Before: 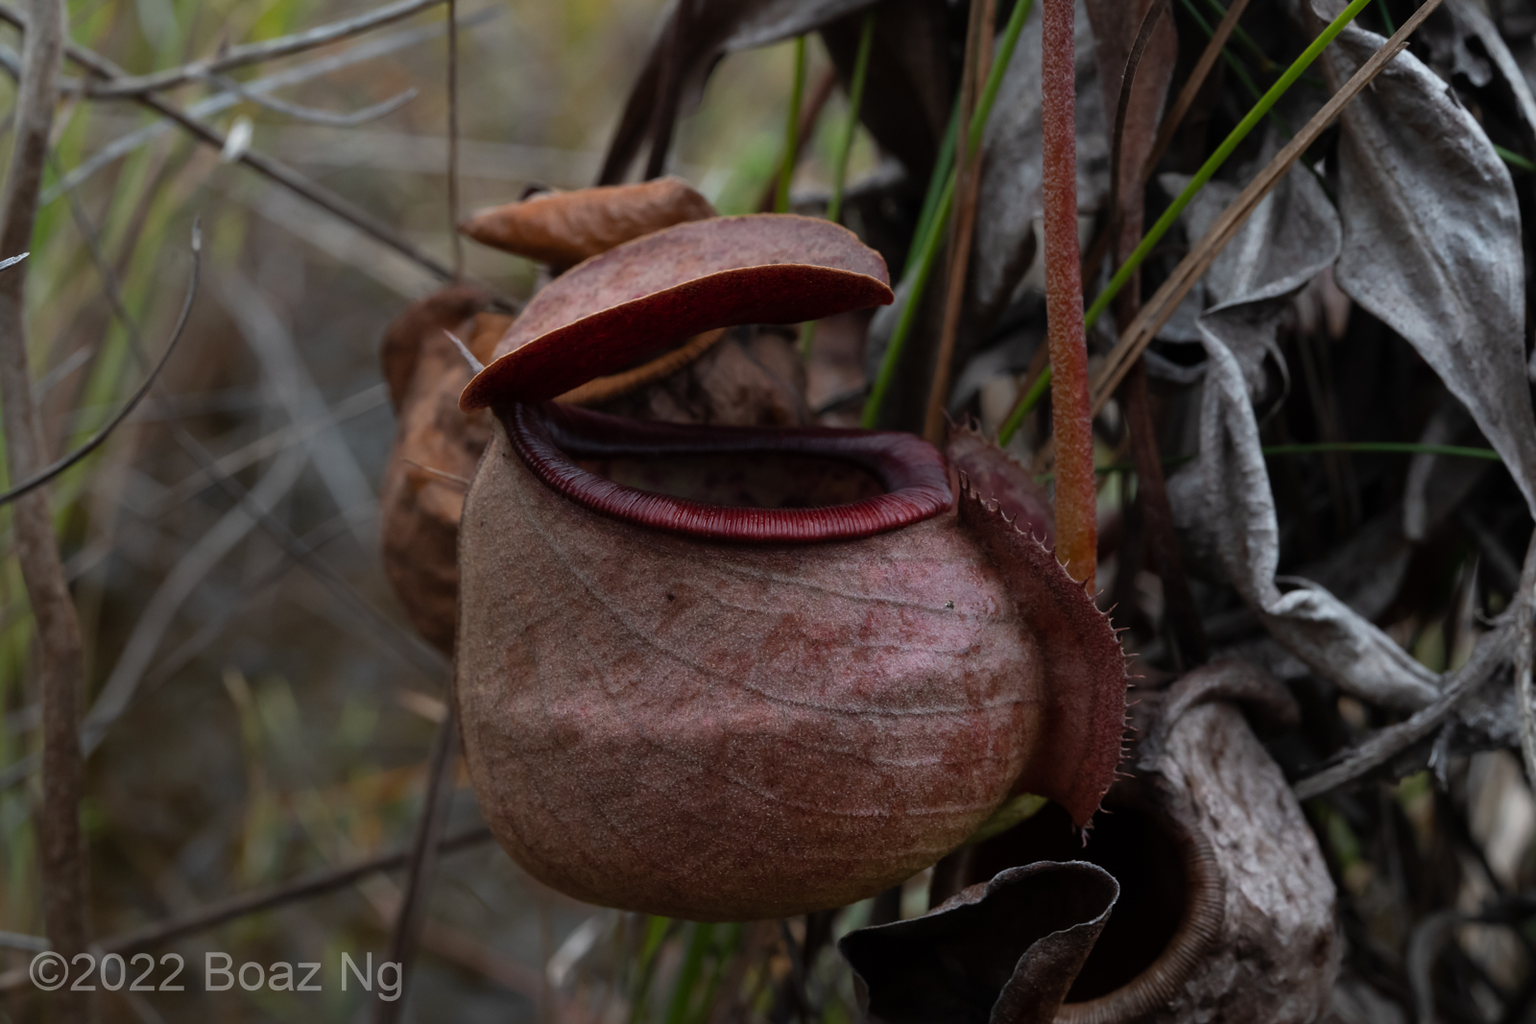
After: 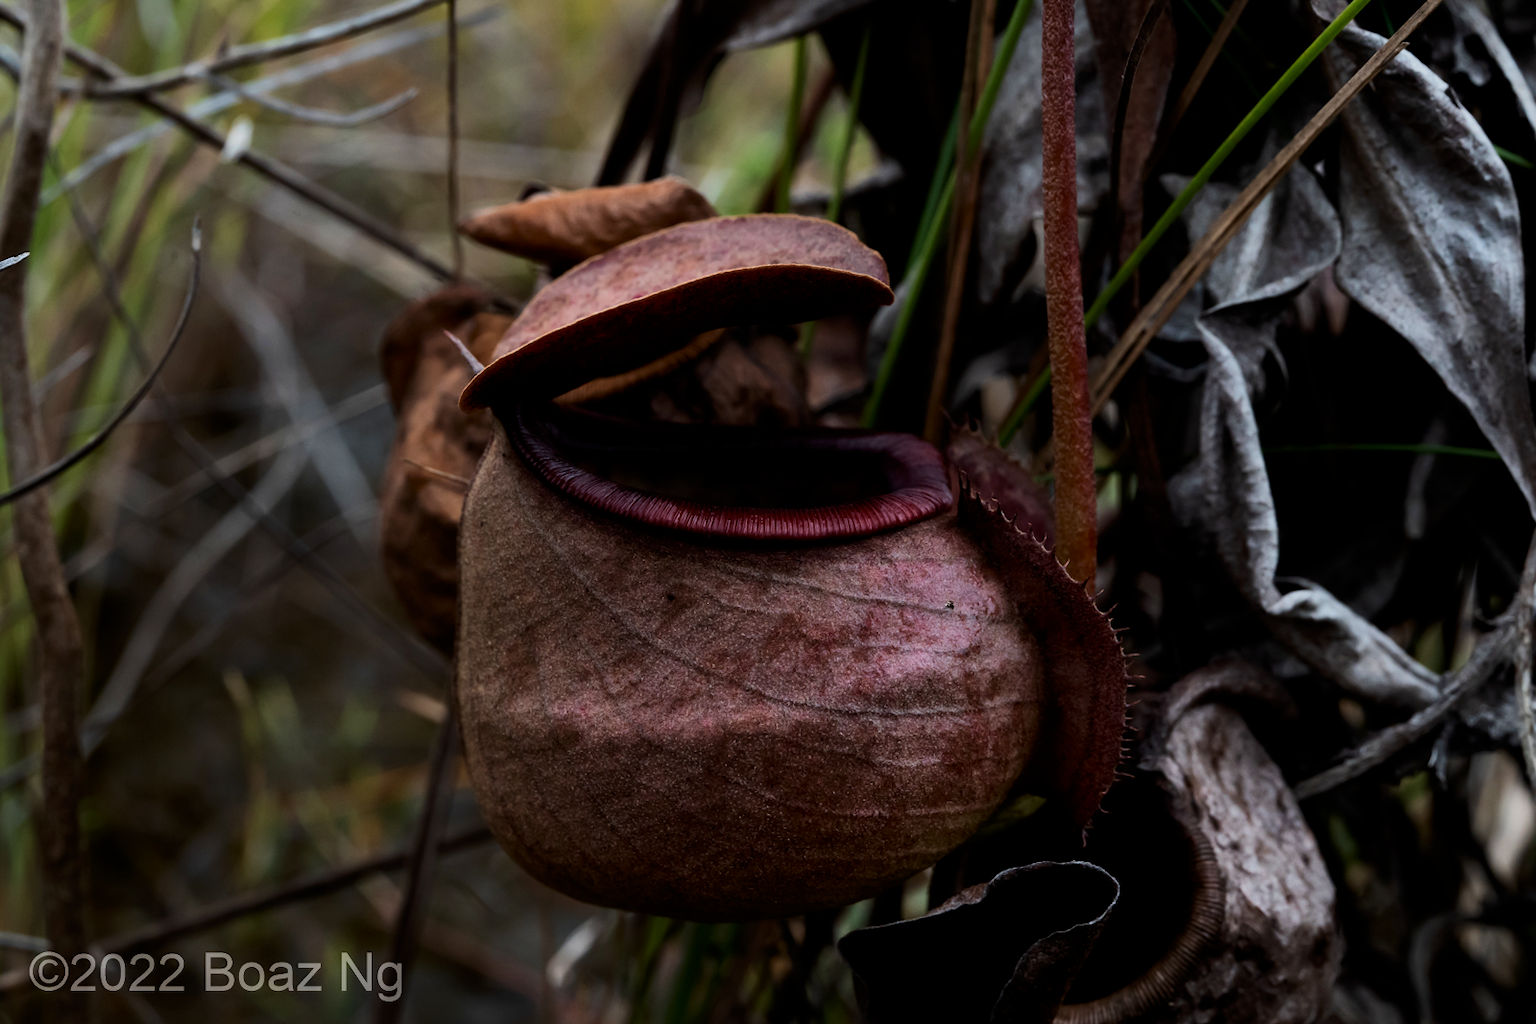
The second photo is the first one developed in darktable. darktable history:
velvia: strength 36.68%
filmic rgb: middle gray luminance 29.18%, black relative exposure -10.25 EV, white relative exposure 5.51 EV, target black luminance 0%, hardness 3.92, latitude 2.37%, contrast 1.125, highlights saturation mix 5.52%, shadows ↔ highlights balance 14.66%
contrast brightness saturation: contrast 0.216
